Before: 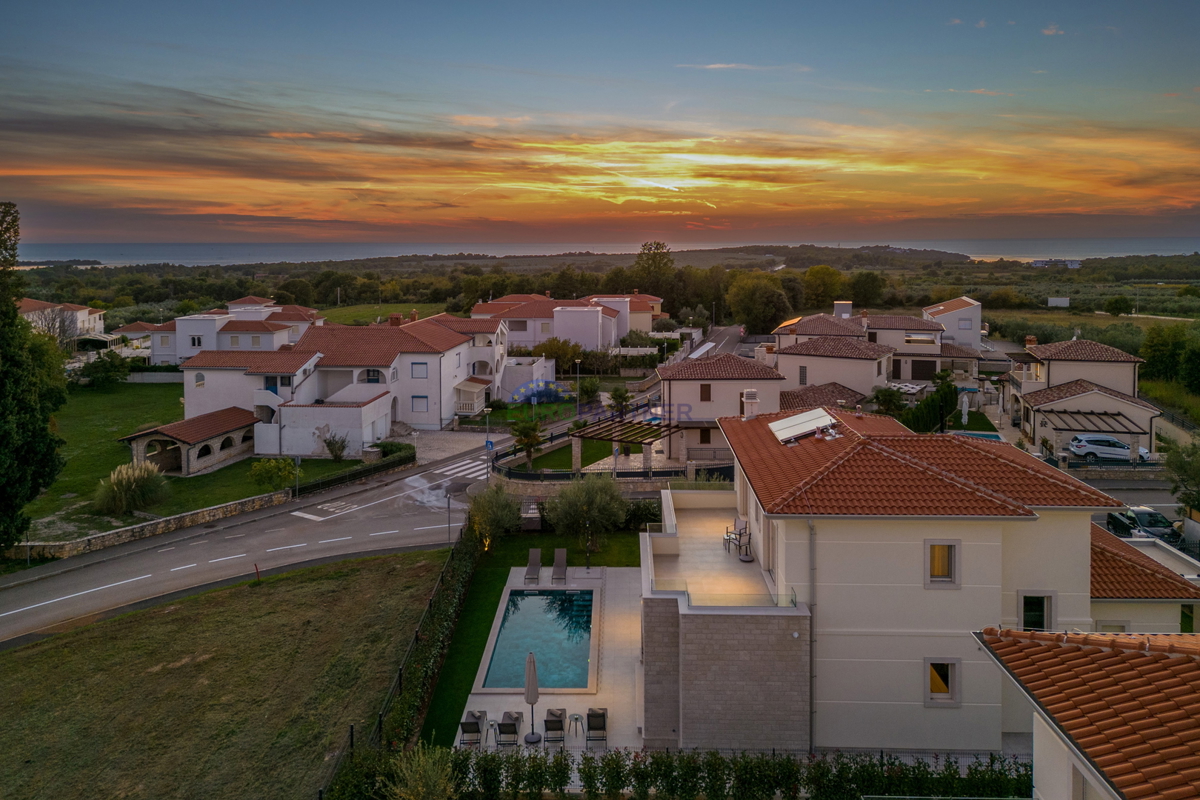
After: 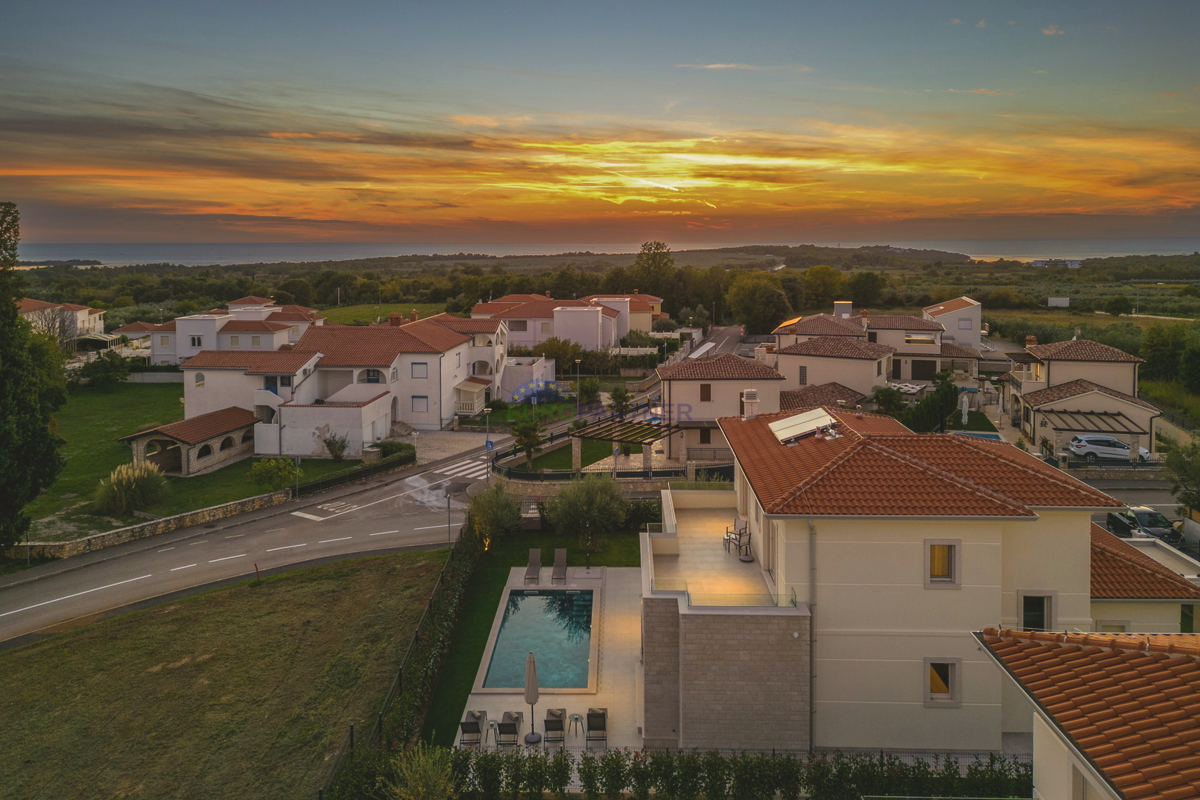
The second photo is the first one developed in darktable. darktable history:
exposure: black level correction -0.028, compensate highlight preservation false
base curve: curves: ch0 [(0.017, 0) (0.425, 0.441) (0.844, 0.933) (1, 1)], preserve colors none
color correction: highlights a* 1.34, highlights b* 17.48
